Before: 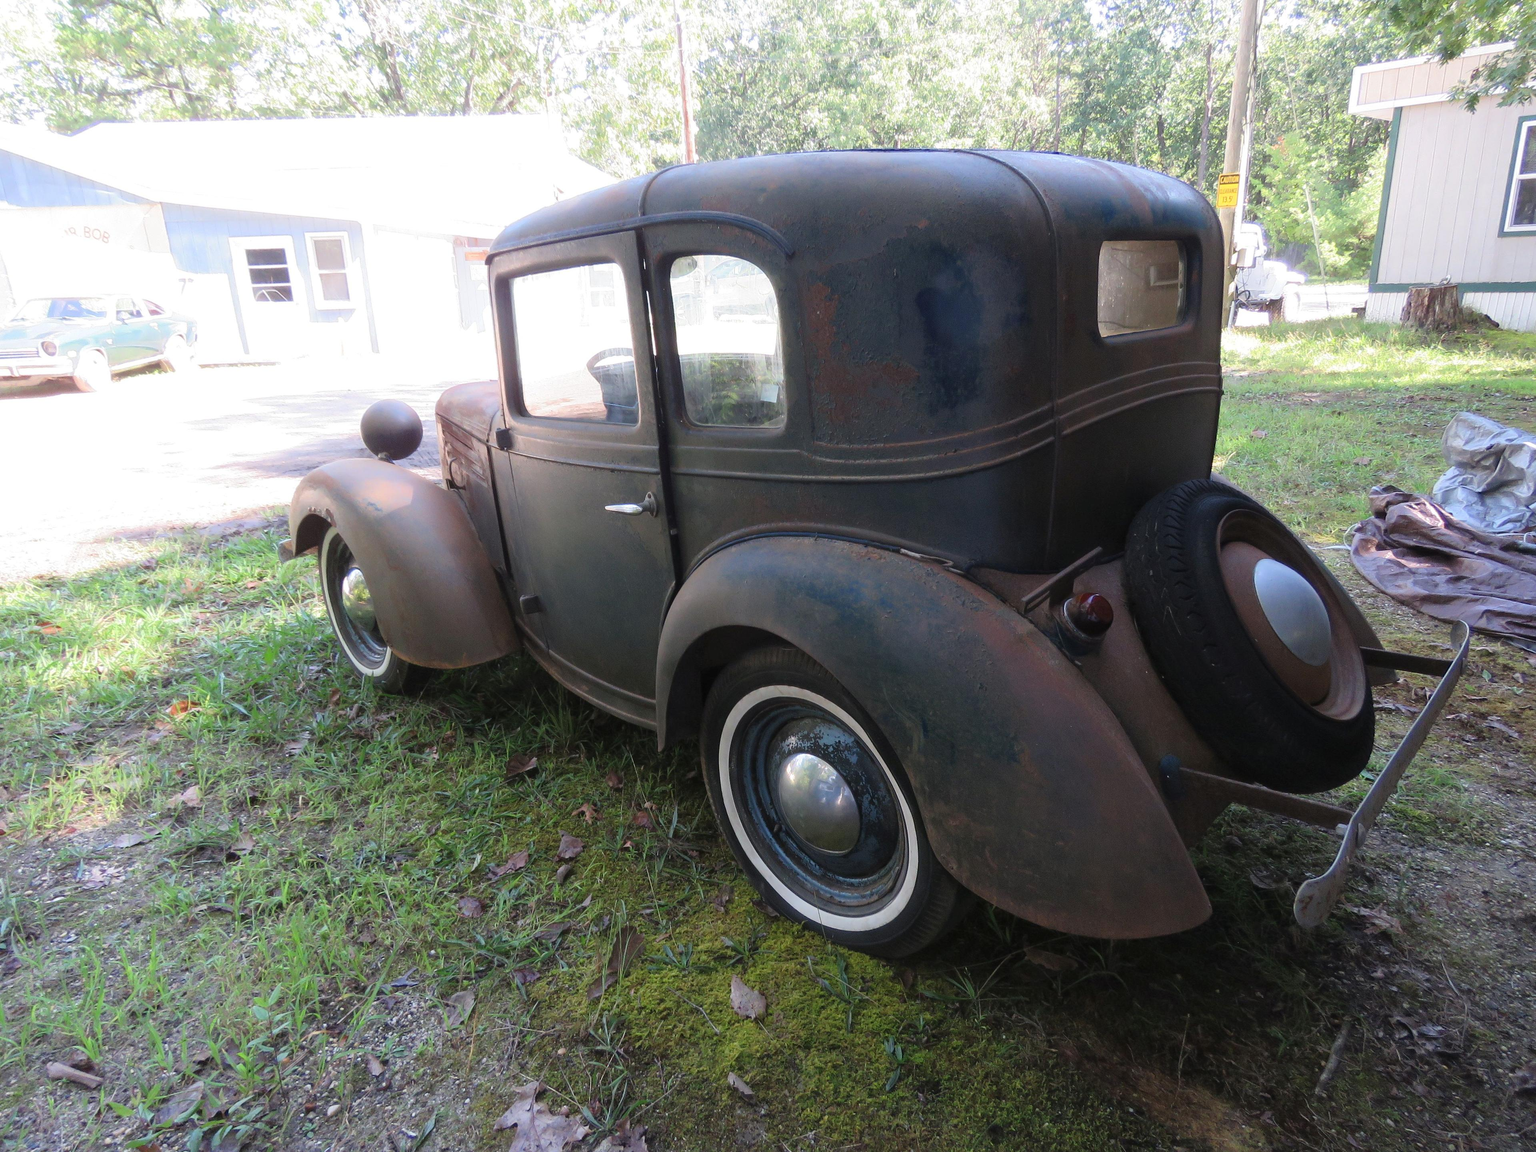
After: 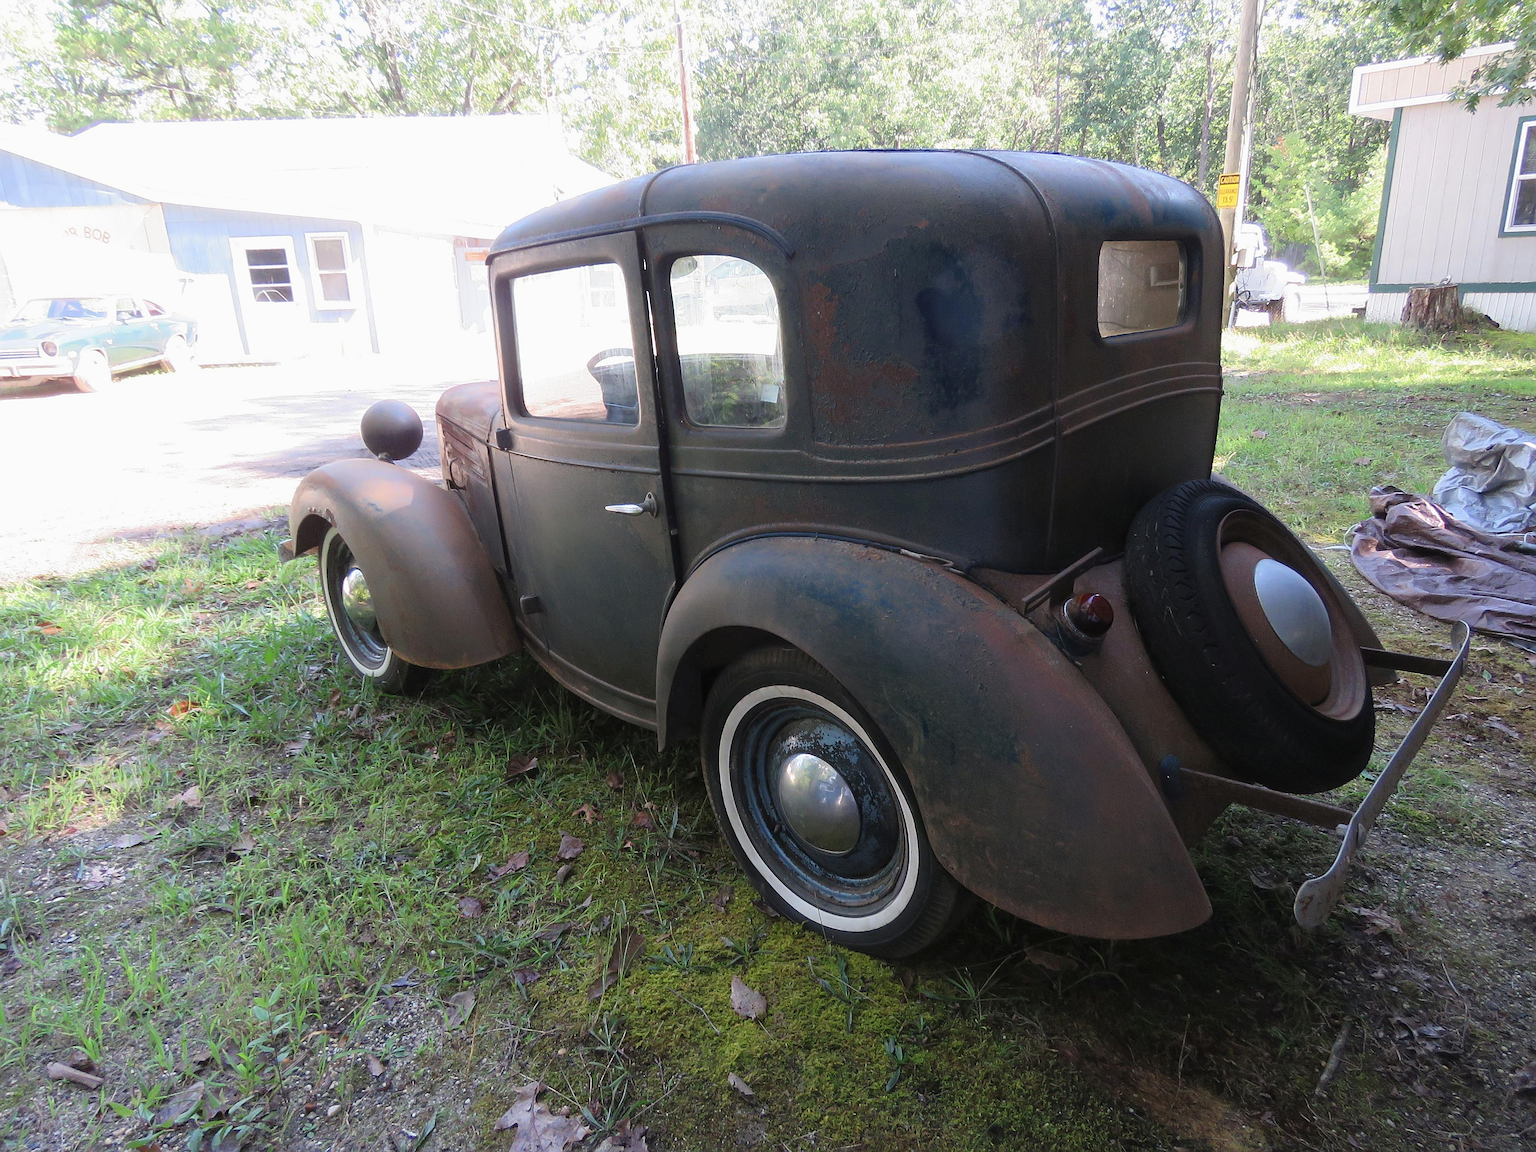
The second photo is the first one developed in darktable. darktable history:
sharpen: amount 0.479
exposure: exposure -0.051 EV, compensate highlight preservation false
